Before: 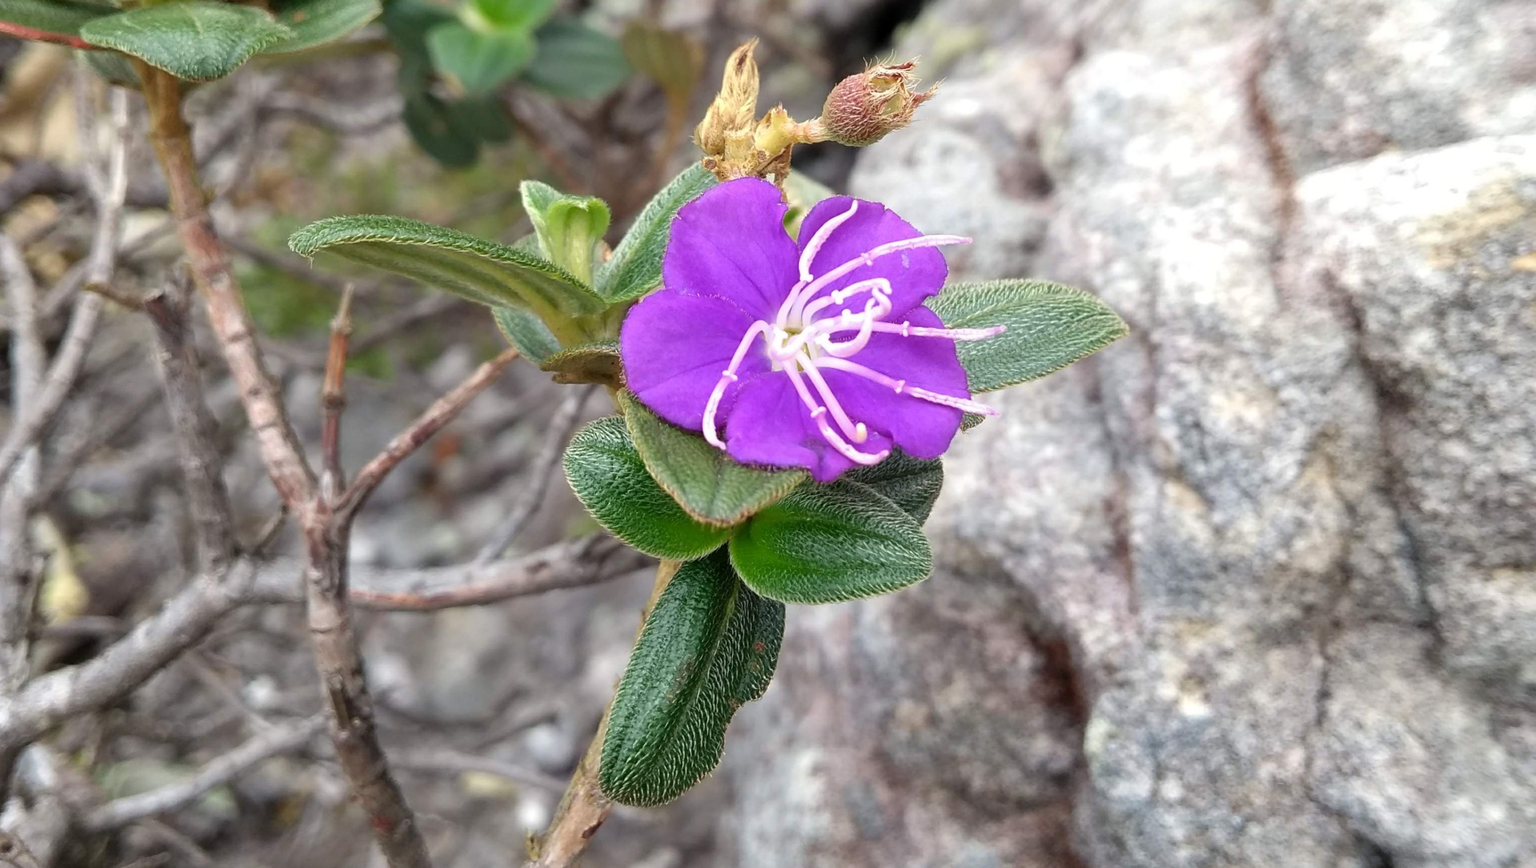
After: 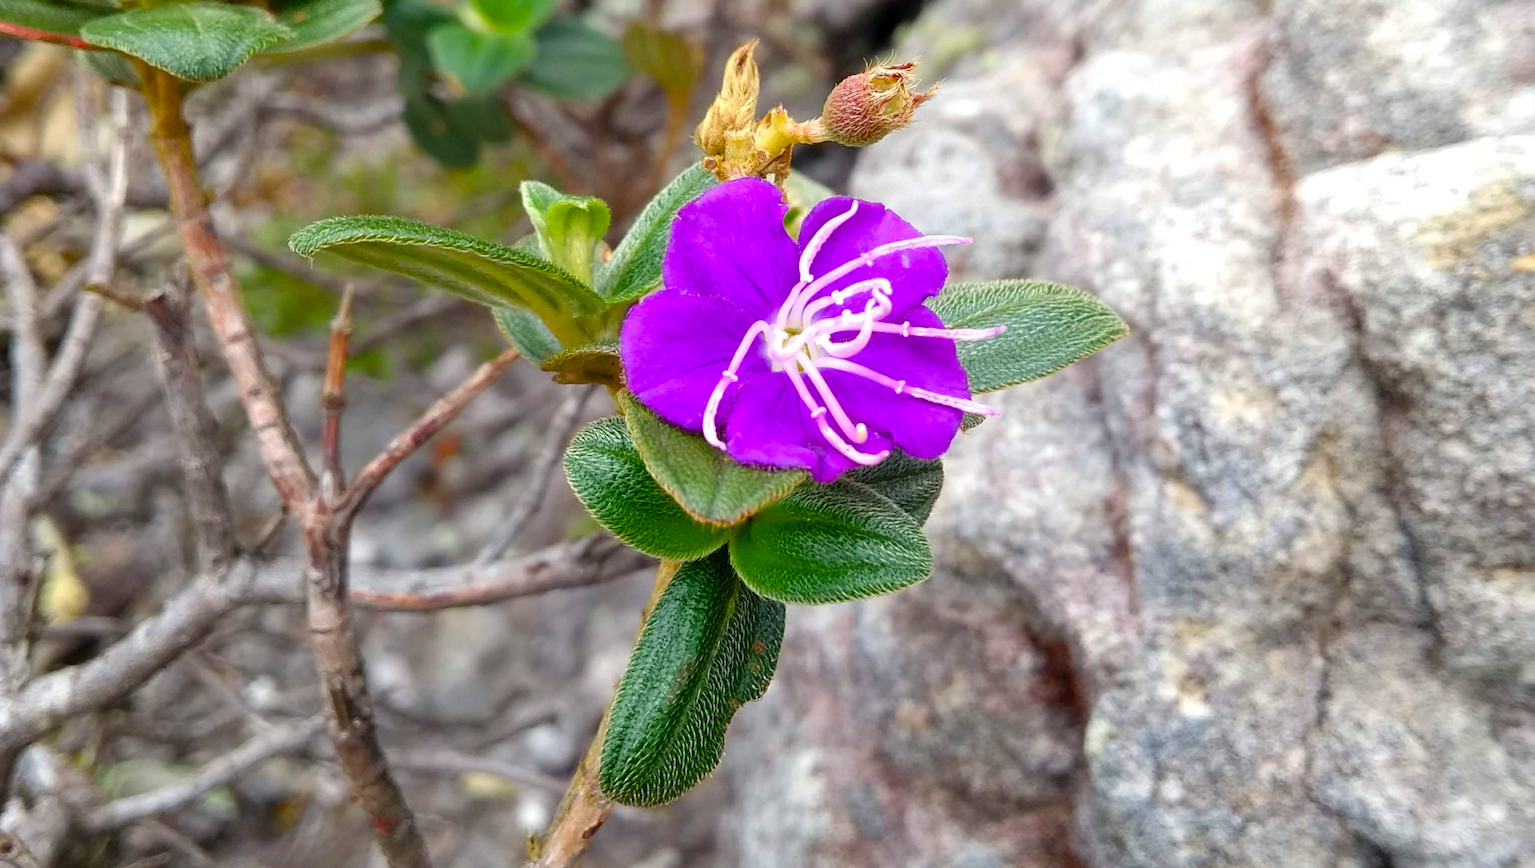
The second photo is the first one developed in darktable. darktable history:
color balance rgb: perceptual saturation grading › global saturation 36.897%, perceptual saturation grading › shadows 35.068%
